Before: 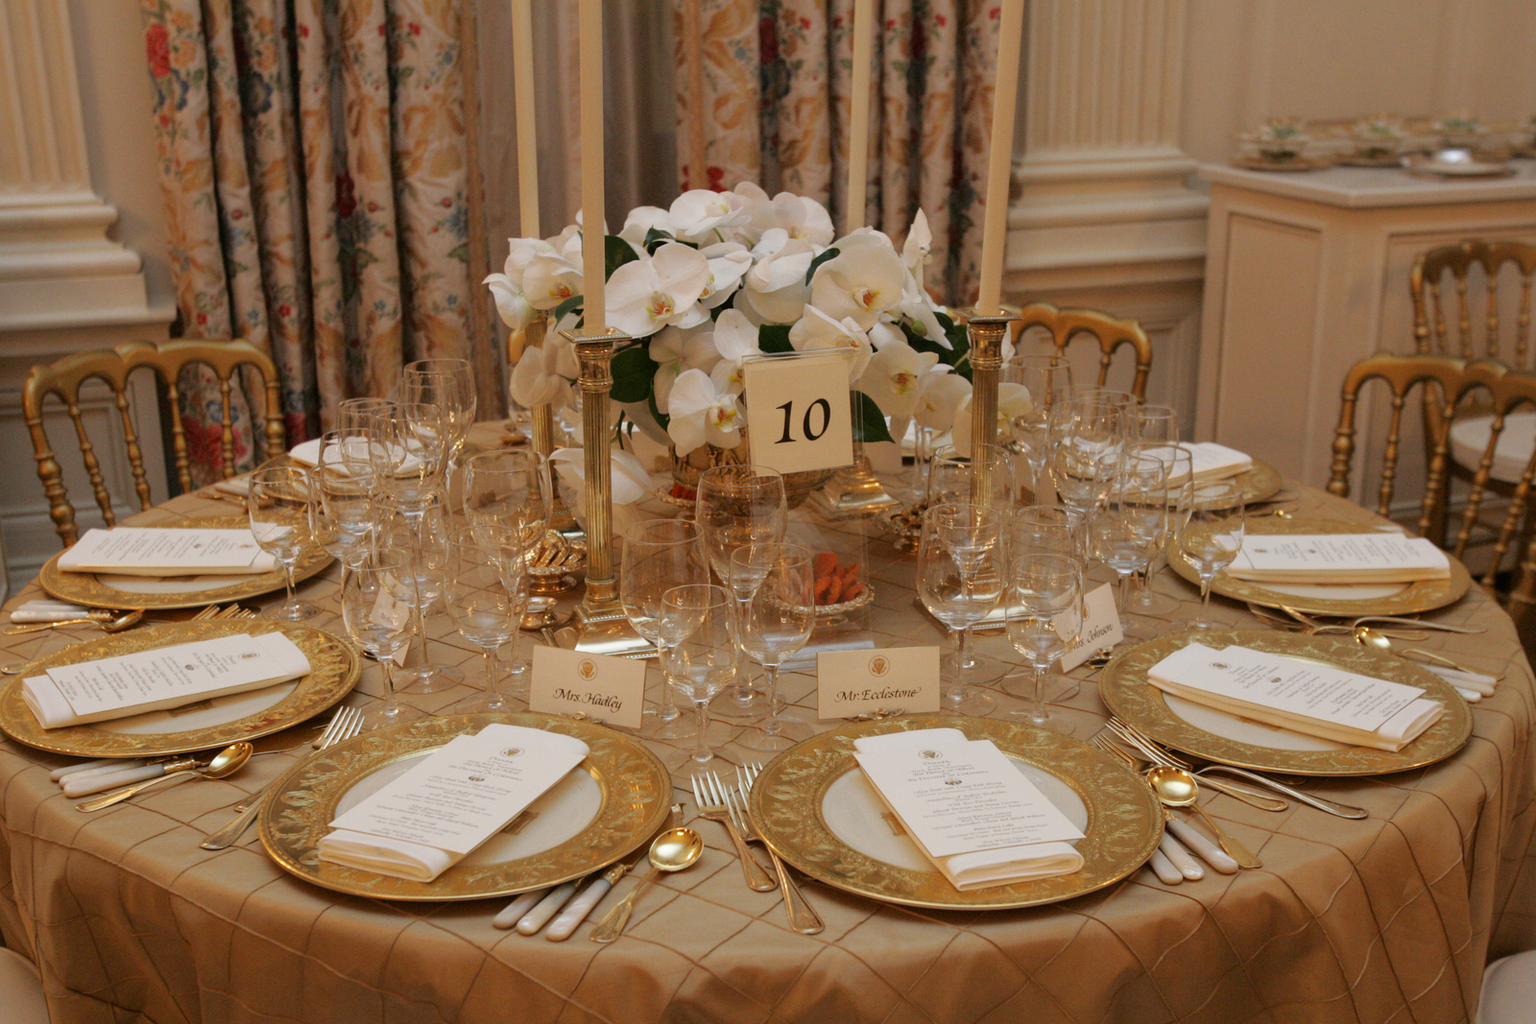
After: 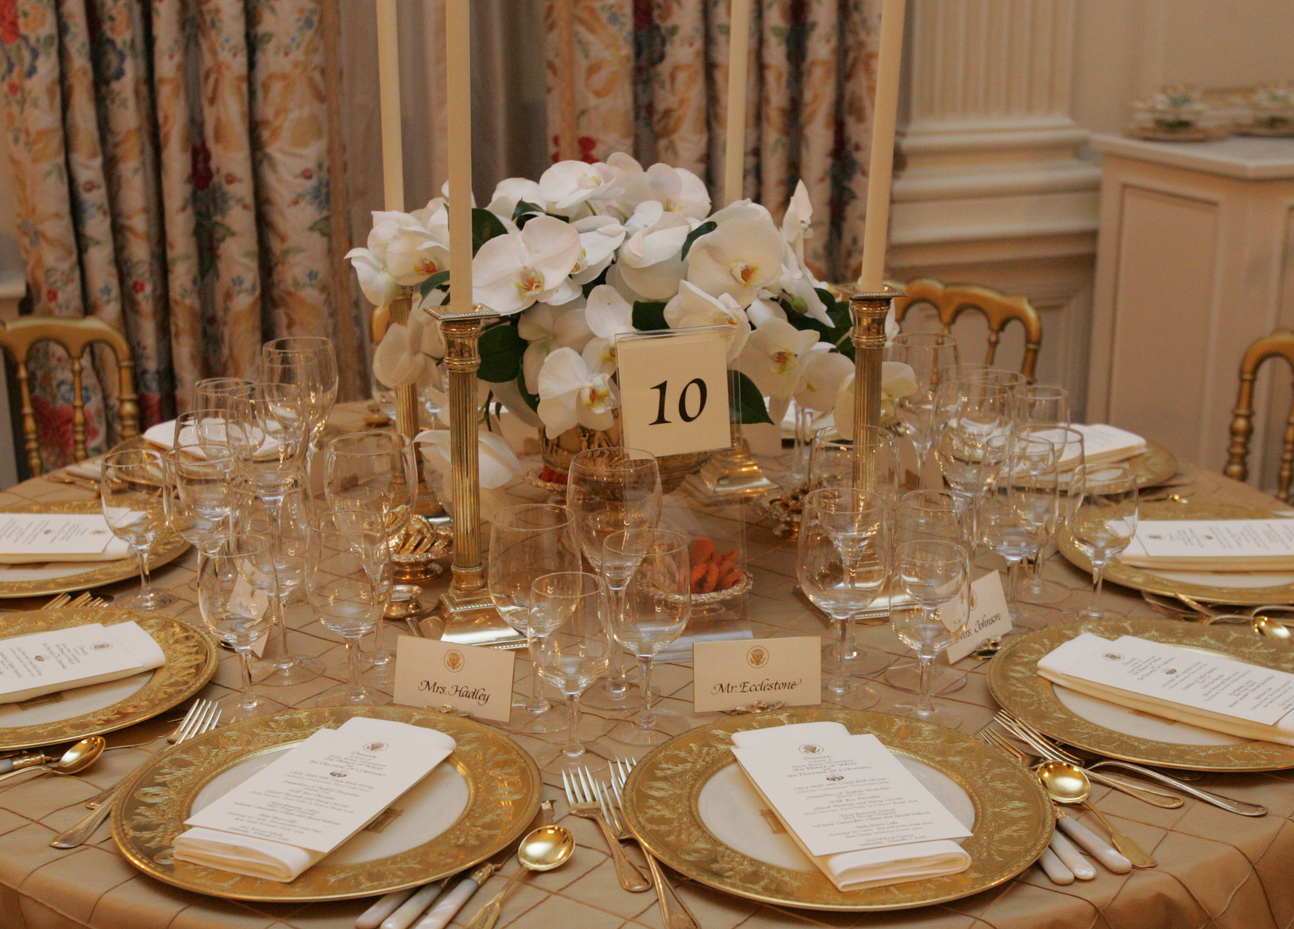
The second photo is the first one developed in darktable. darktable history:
color correction: highlights b* 0.051
crop: left 9.92%, top 3.536%, right 9.171%, bottom 9.384%
